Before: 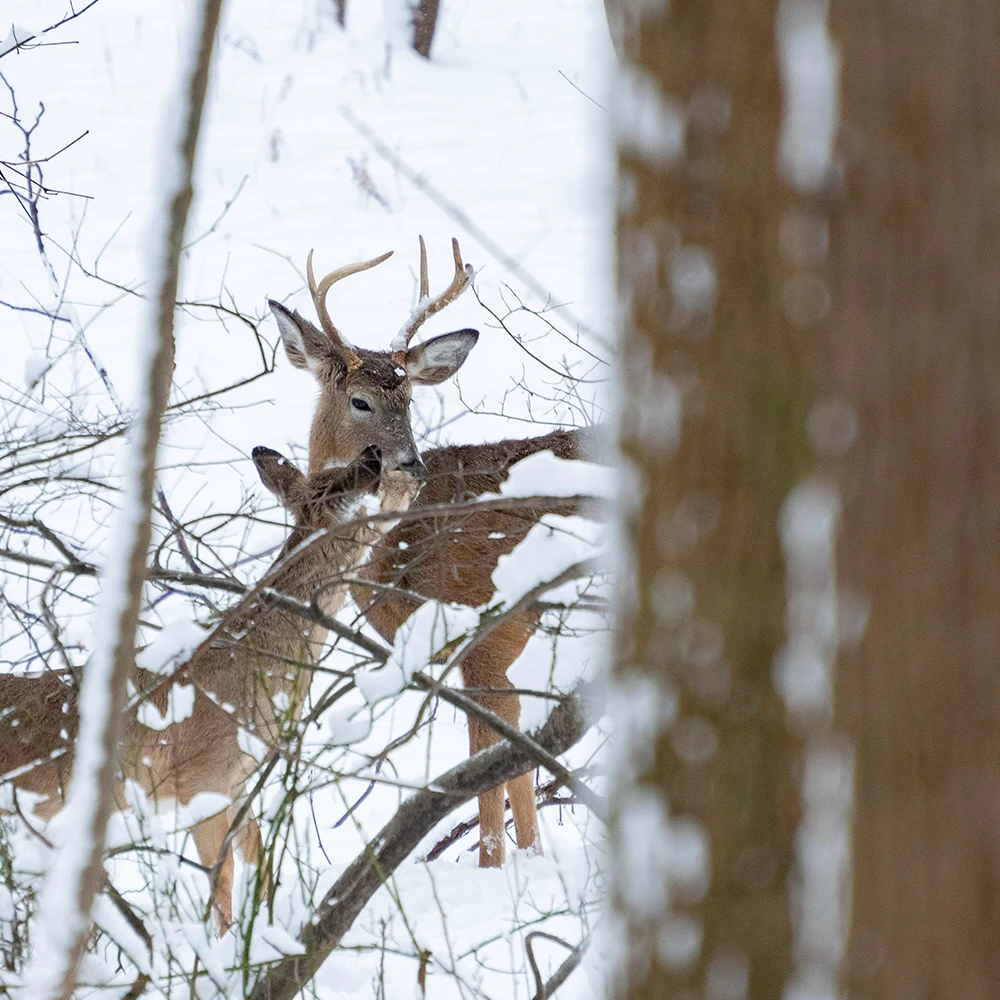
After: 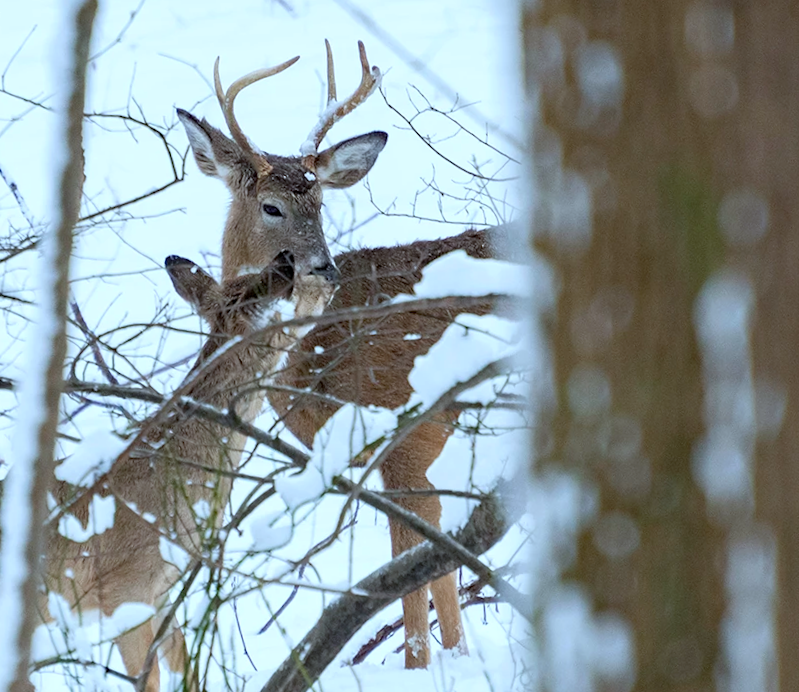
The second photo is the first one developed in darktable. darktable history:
color calibration: illuminant Planckian (black body), x 0.375, y 0.373, temperature 4117 K
rotate and perspective: rotation -5.2°, automatic cropping off
crop and rotate: angle -3.37°, left 9.79%, top 20.73%, right 12.42%, bottom 11.82%
haze removal: compatibility mode true, adaptive false
